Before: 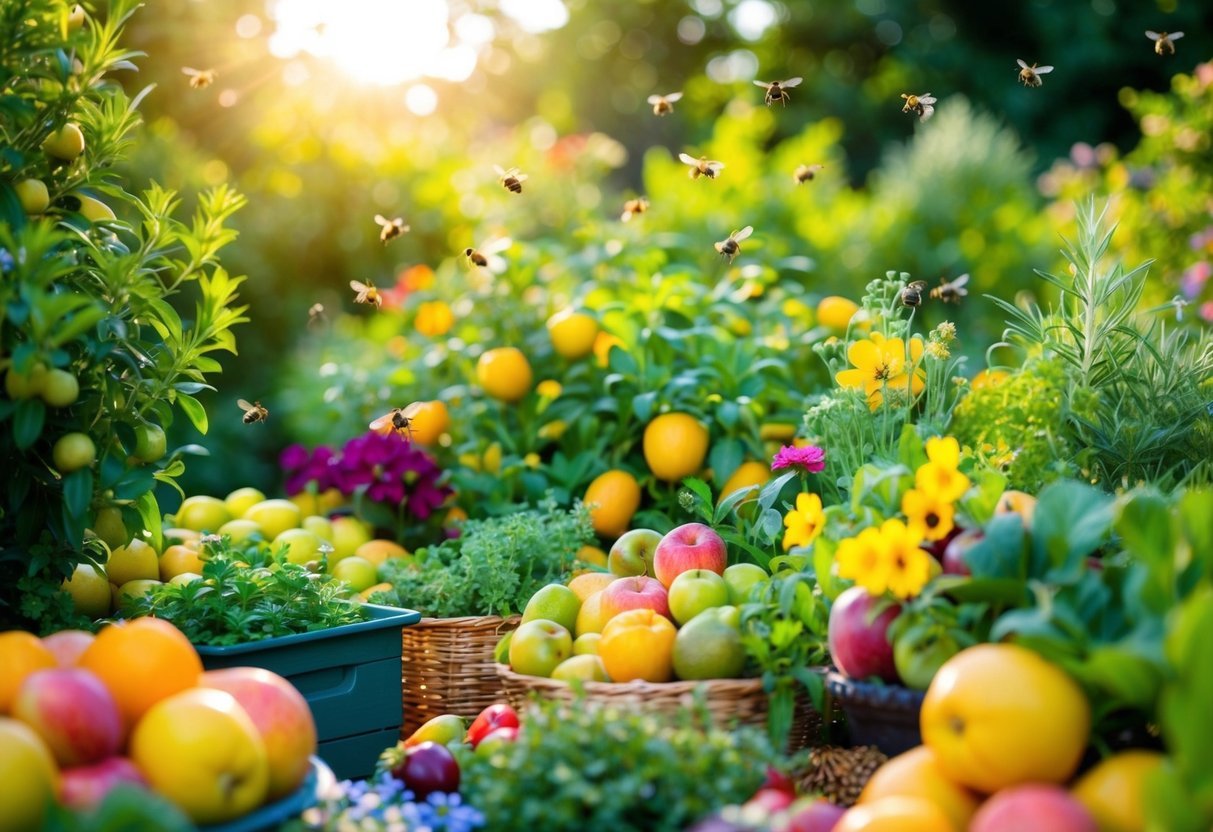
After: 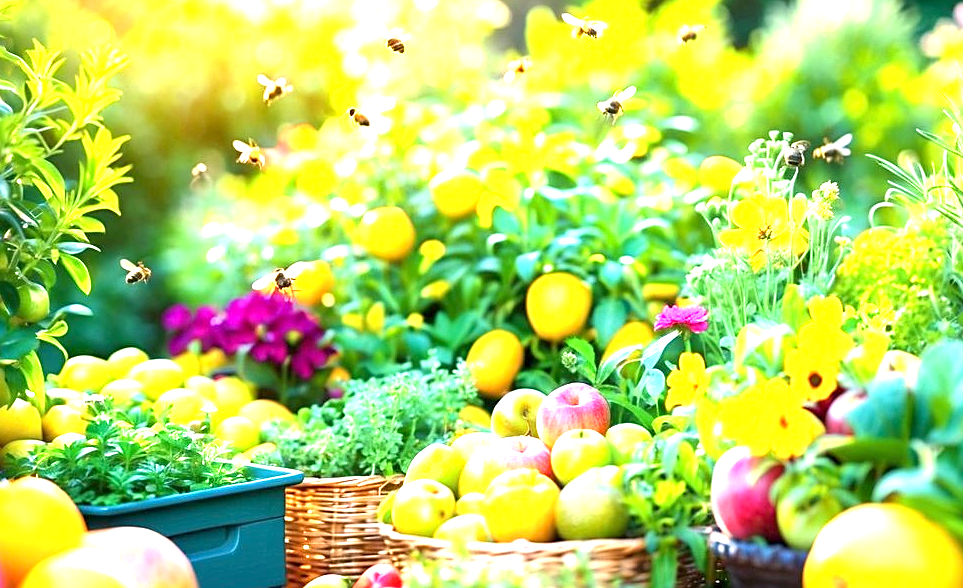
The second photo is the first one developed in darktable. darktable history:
crop: left 9.712%, top 16.928%, right 10.845%, bottom 12.332%
sharpen: on, module defaults
exposure: black level correction 0.001, exposure 1.822 EV, compensate exposure bias true, compensate highlight preservation false
white balance: emerald 1
